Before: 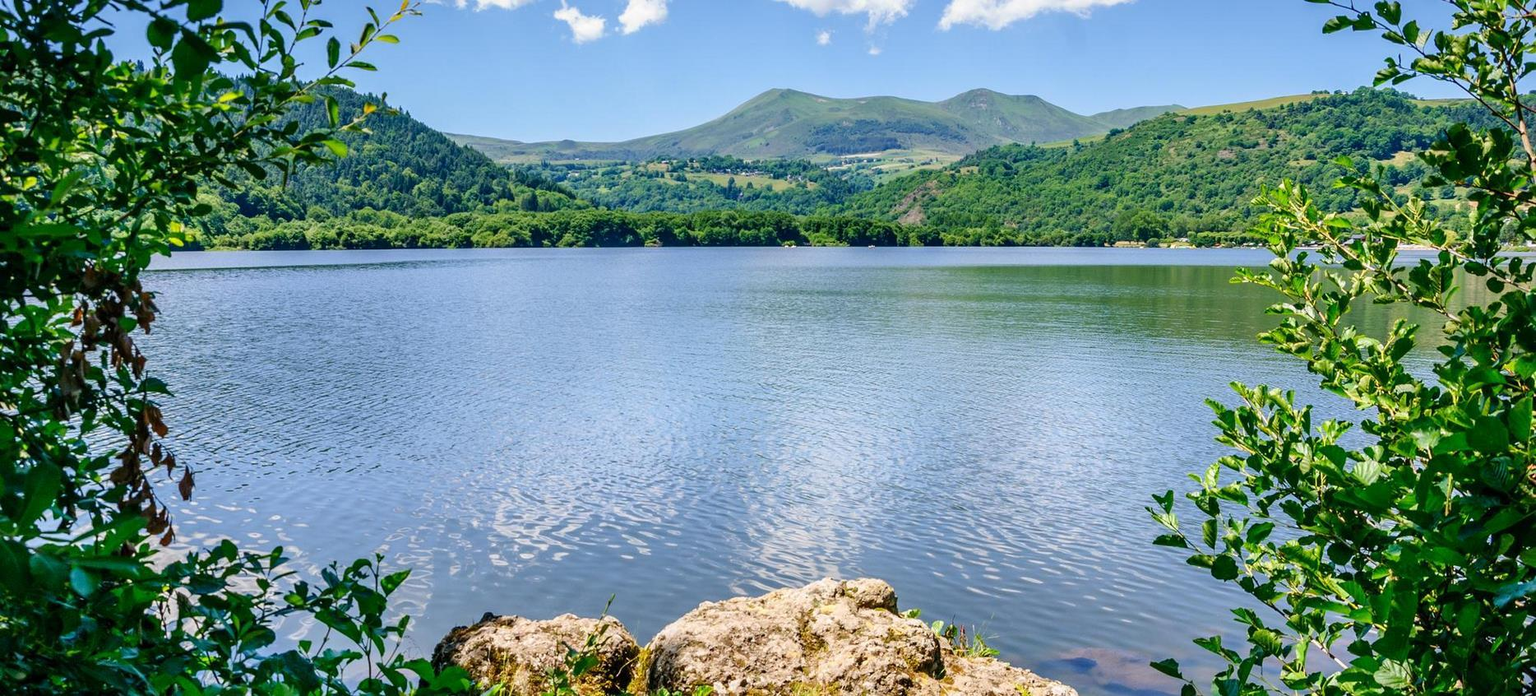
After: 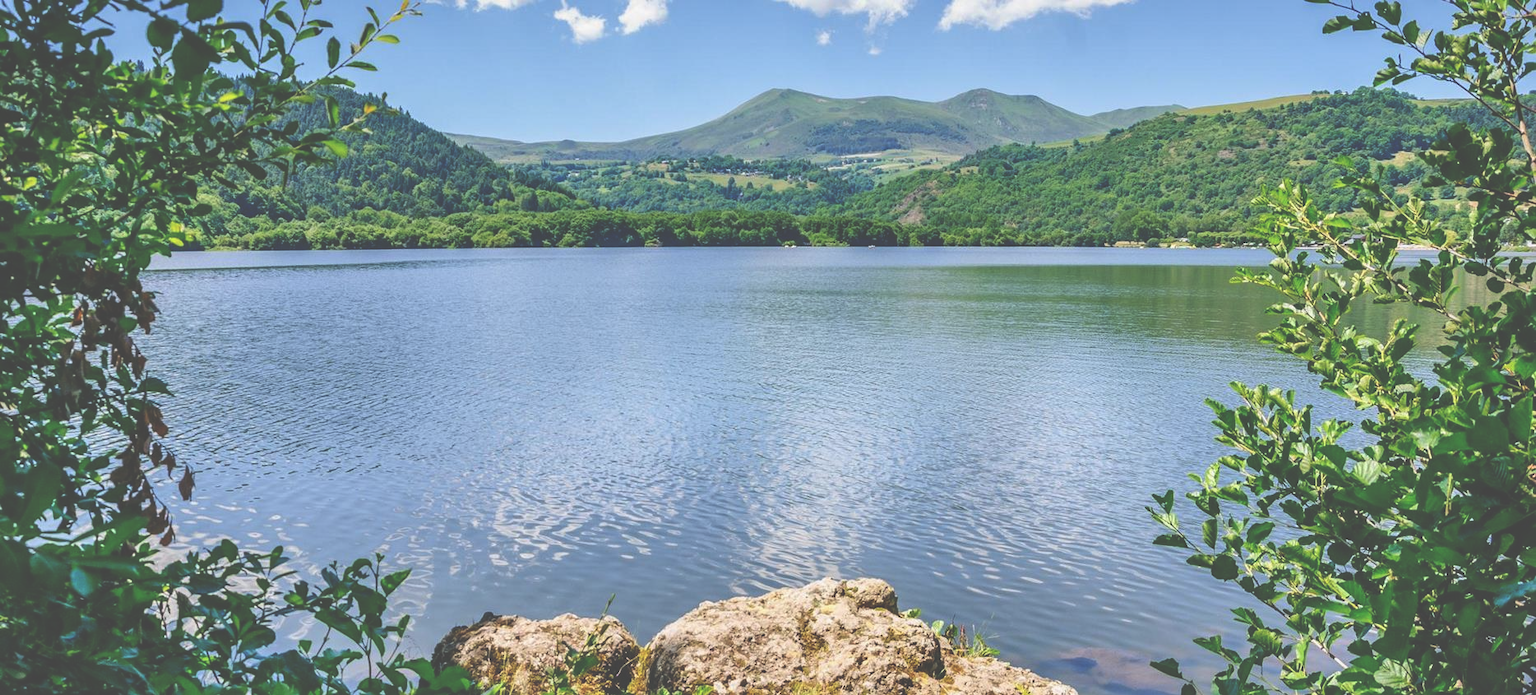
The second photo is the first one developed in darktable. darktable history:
shadows and highlights: shadows 20.91, highlights -35.45, soften with gaussian
exposure: black level correction -0.062, exposure -0.05 EV, compensate highlight preservation false
